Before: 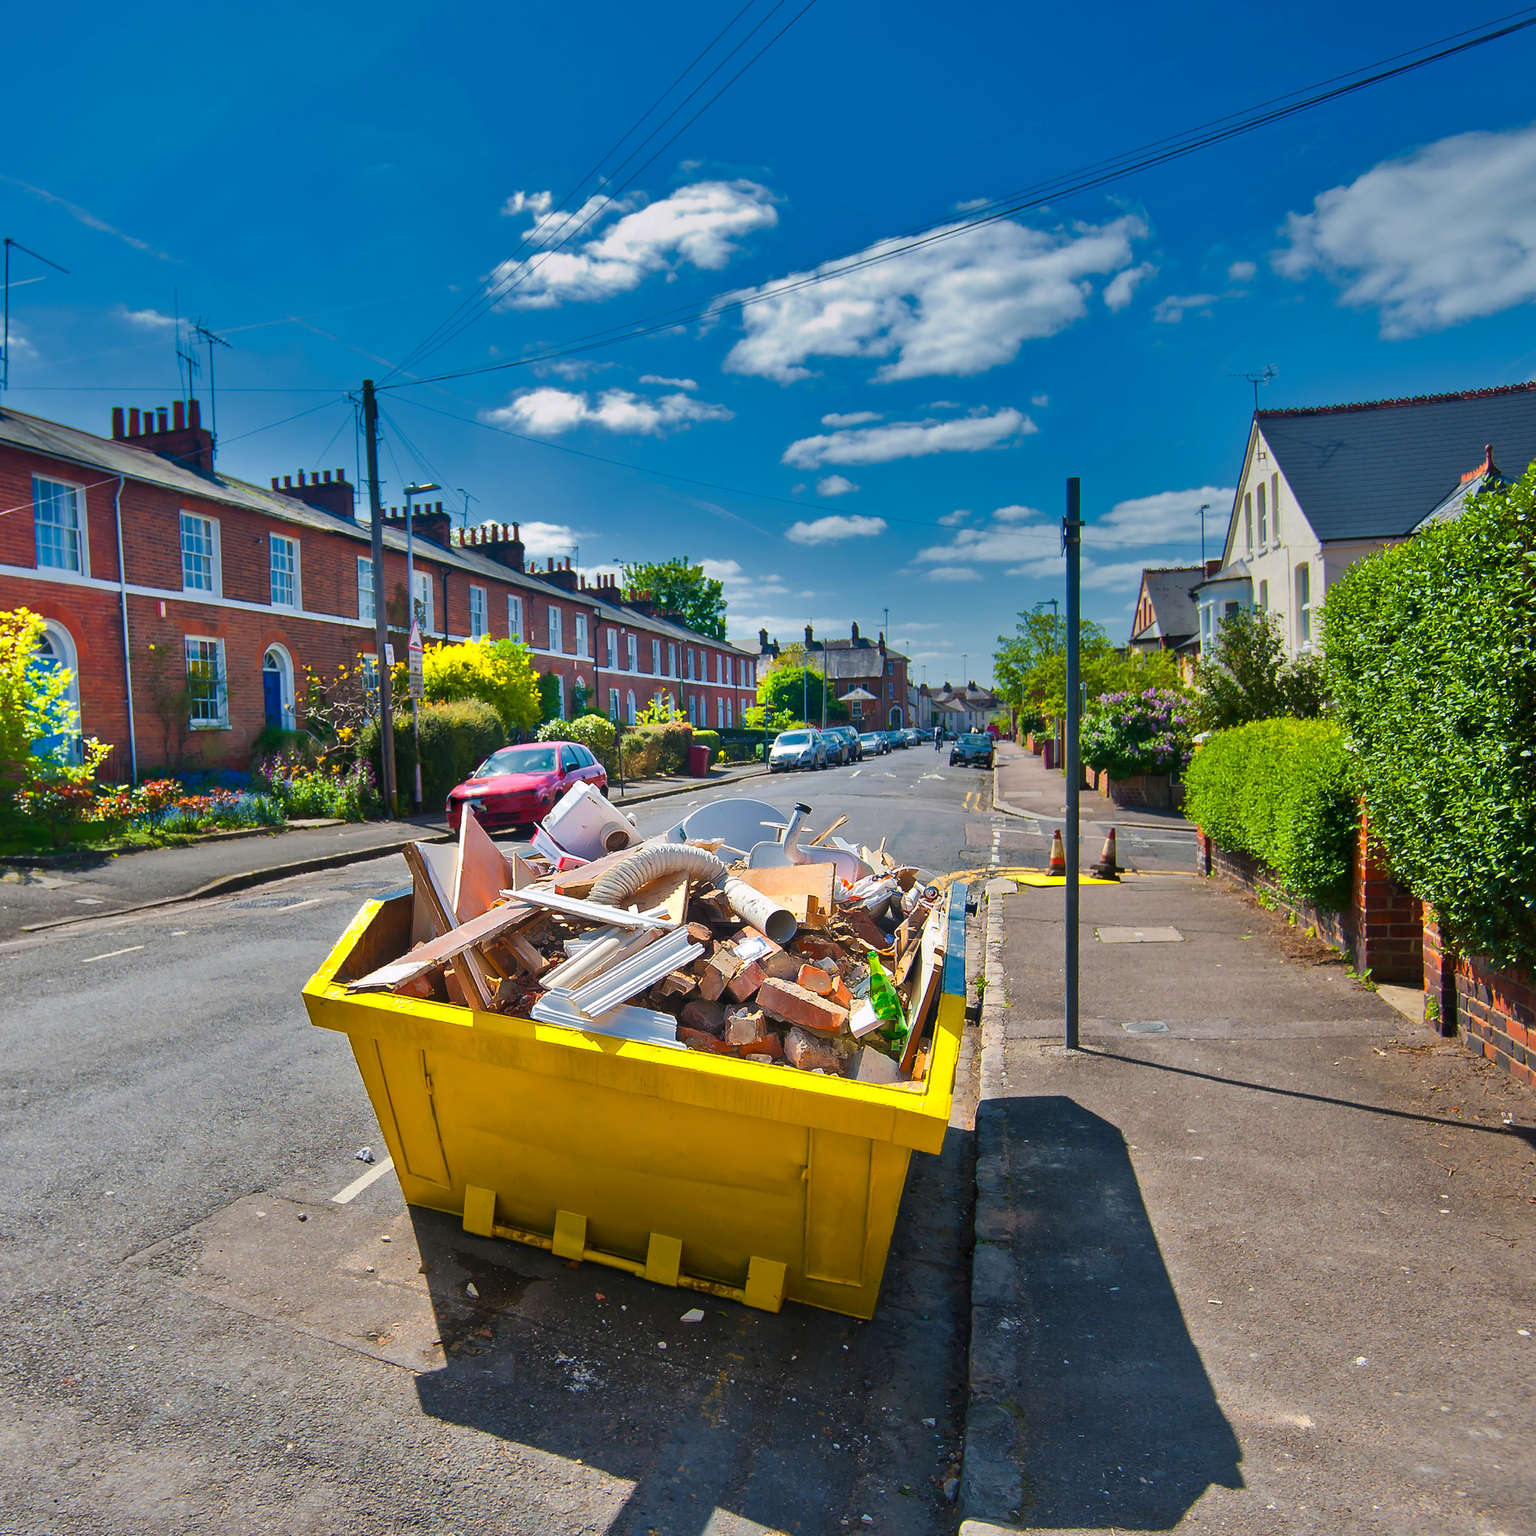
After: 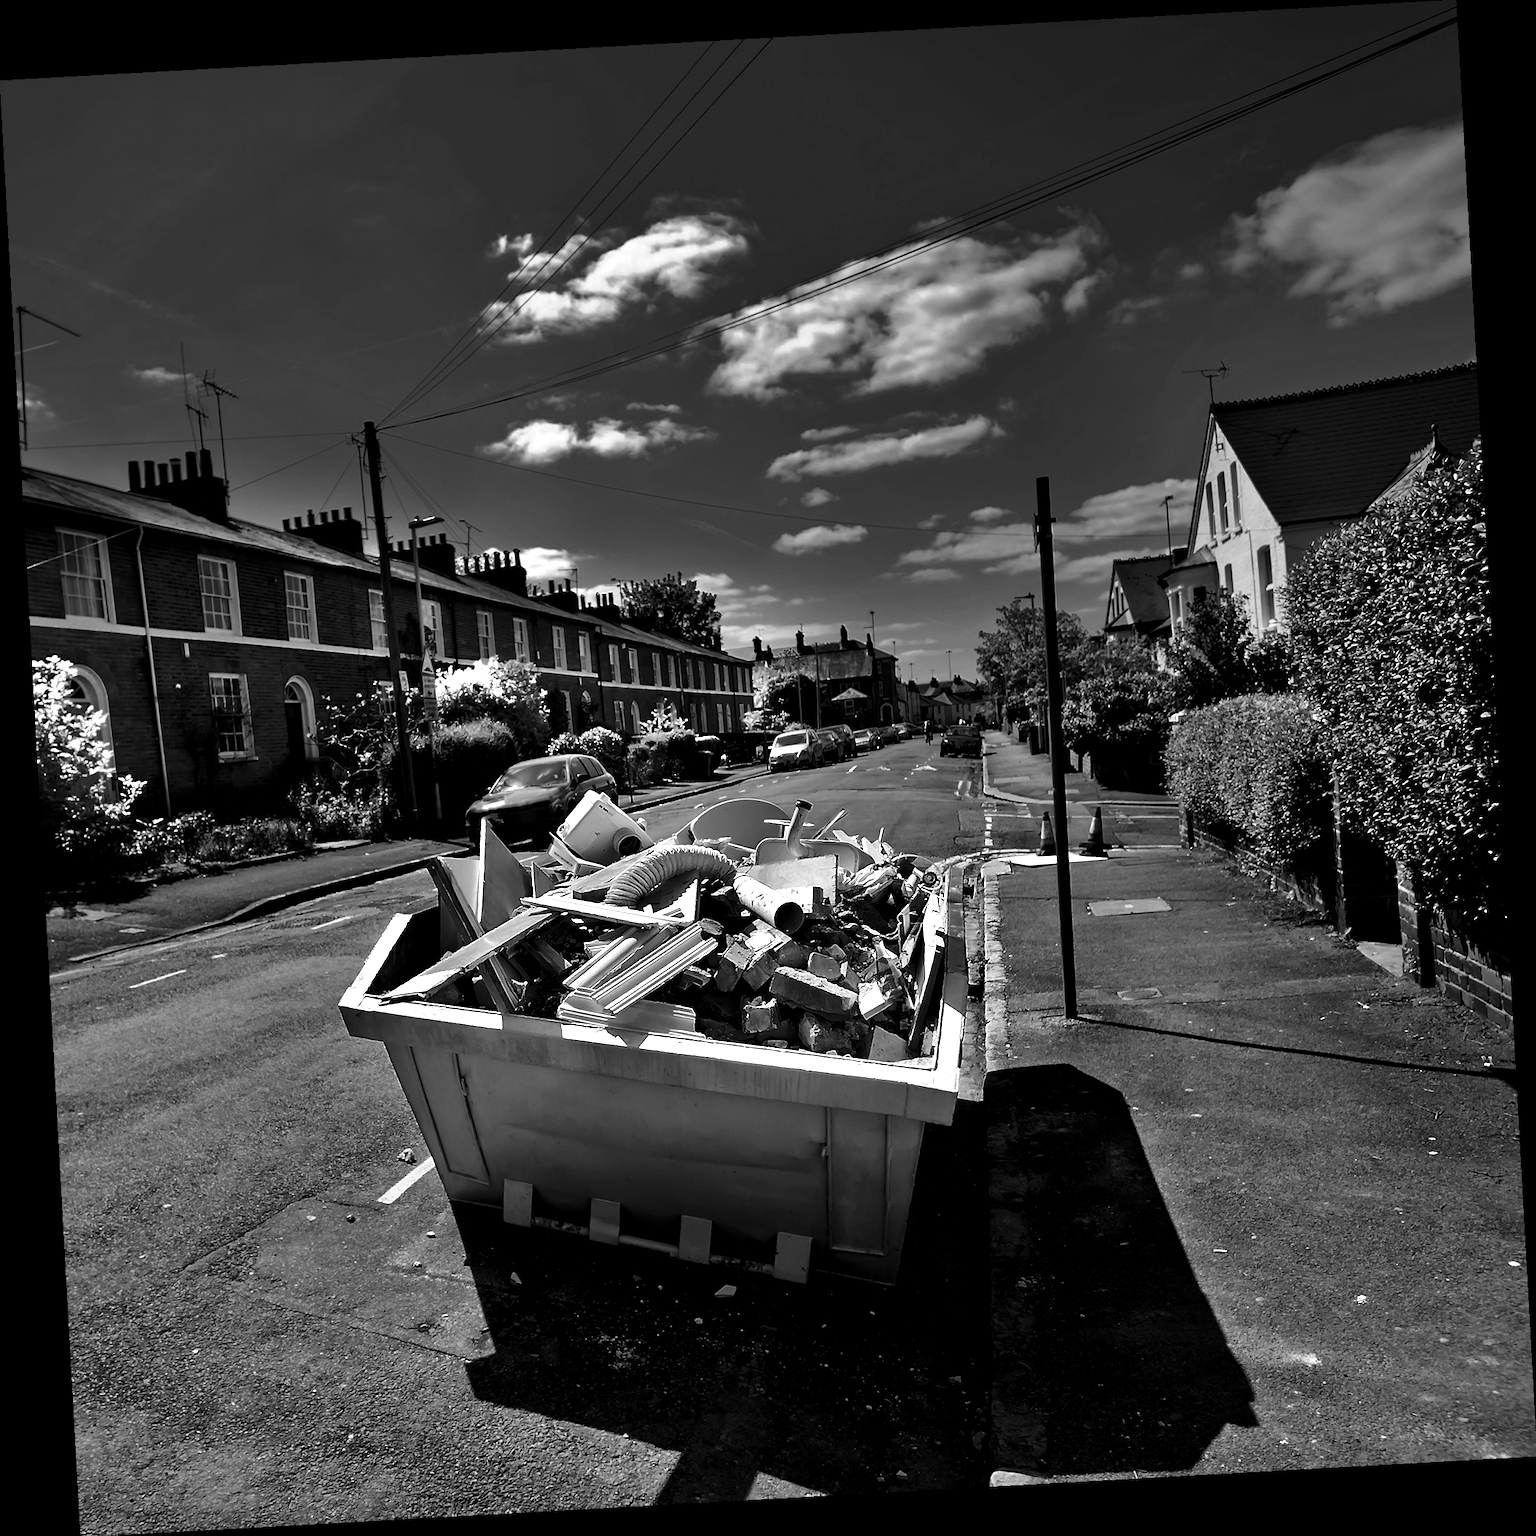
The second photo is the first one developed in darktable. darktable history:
contrast brightness saturation: contrast 0.02, brightness -1, saturation -1
tone equalizer: -8 EV -0.417 EV, -7 EV -0.389 EV, -6 EV -0.333 EV, -5 EV -0.222 EV, -3 EV 0.222 EV, -2 EV 0.333 EV, -1 EV 0.389 EV, +0 EV 0.417 EV, edges refinement/feathering 500, mask exposure compensation -1.57 EV, preserve details no
rotate and perspective: rotation -3.18°, automatic cropping off
rgb levels: levels [[0.027, 0.429, 0.996], [0, 0.5, 1], [0, 0.5, 1]]
